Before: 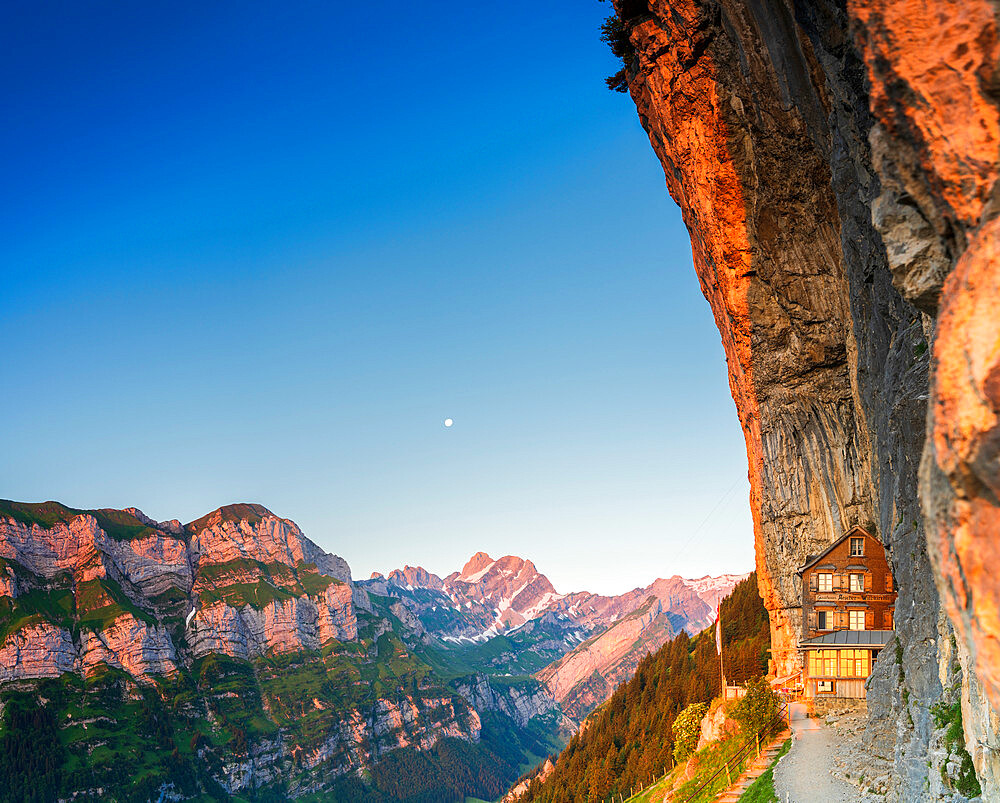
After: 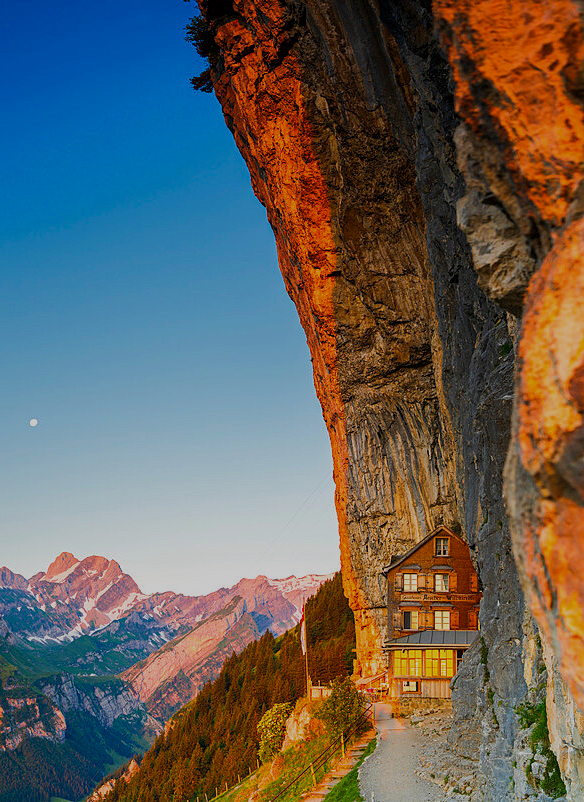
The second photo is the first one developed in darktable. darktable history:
color balance rgb: highlights gain › chroma 0.131%, highlights gain › hue 332.87°, linear chroma grading › global chroma -14.774%, perceptual saturation grading › global saturation 29.669%, global vibrance 20%
exposure: black level correction 0, exposure -0.77 EV, compensate highlight preservation false
crop: left 41.554%
